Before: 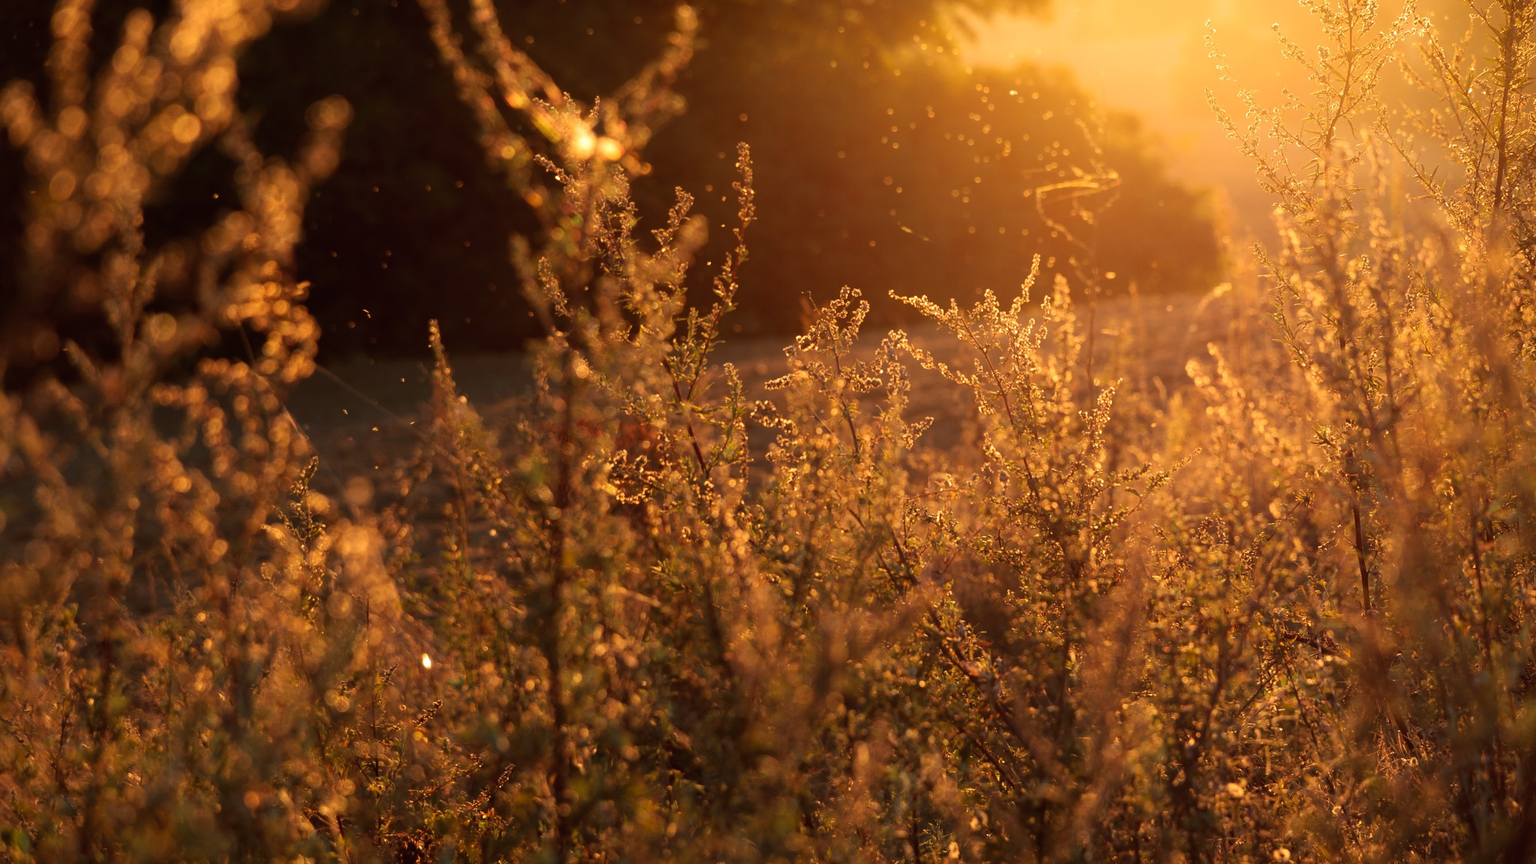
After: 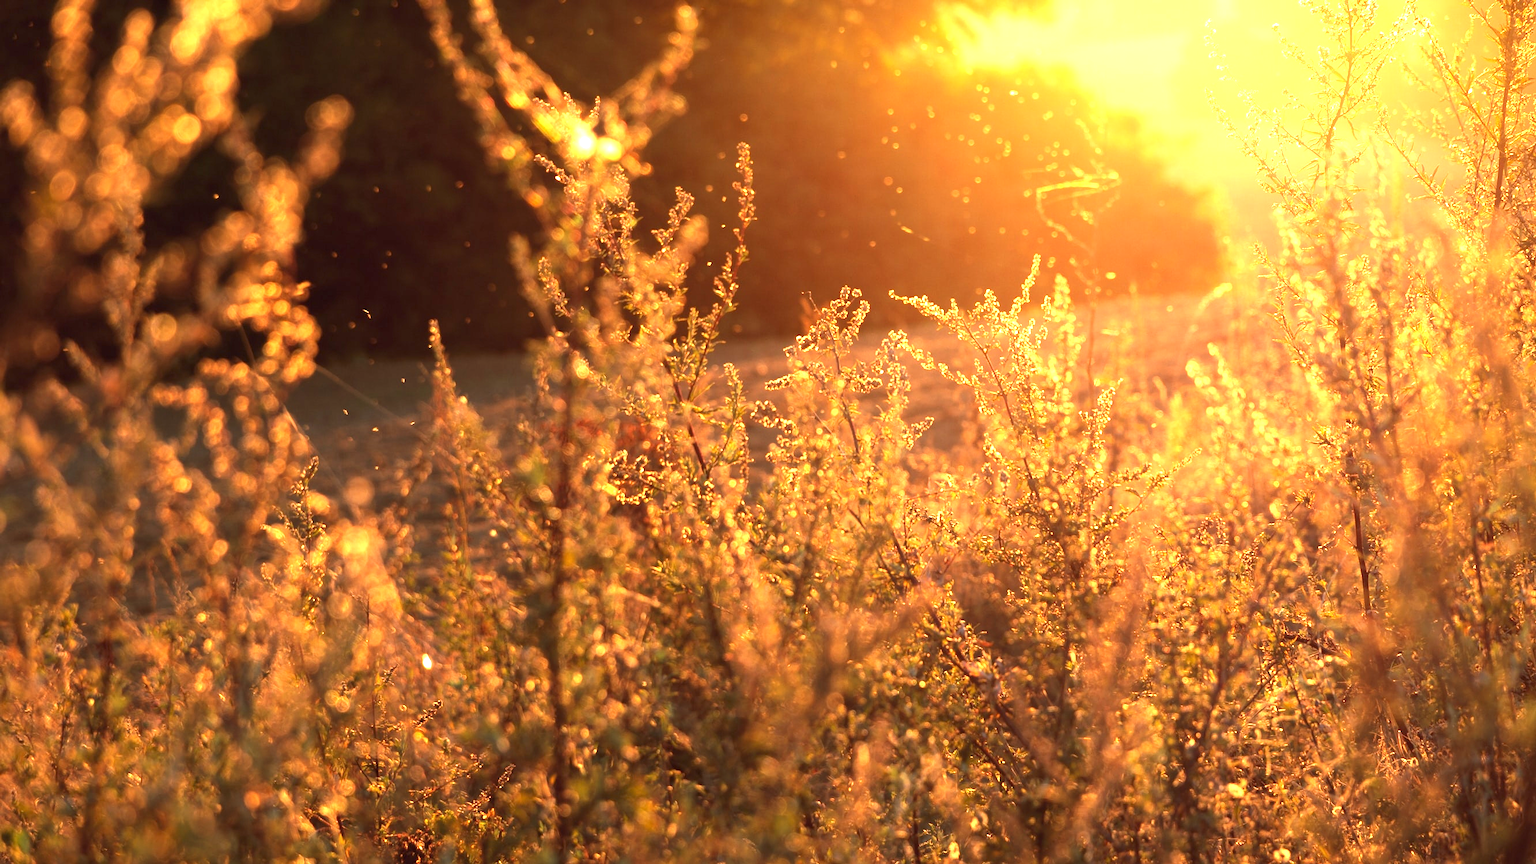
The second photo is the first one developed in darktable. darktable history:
exposure: black level correction 0, exposure 1.465 EV, compensate highlight preservation false
